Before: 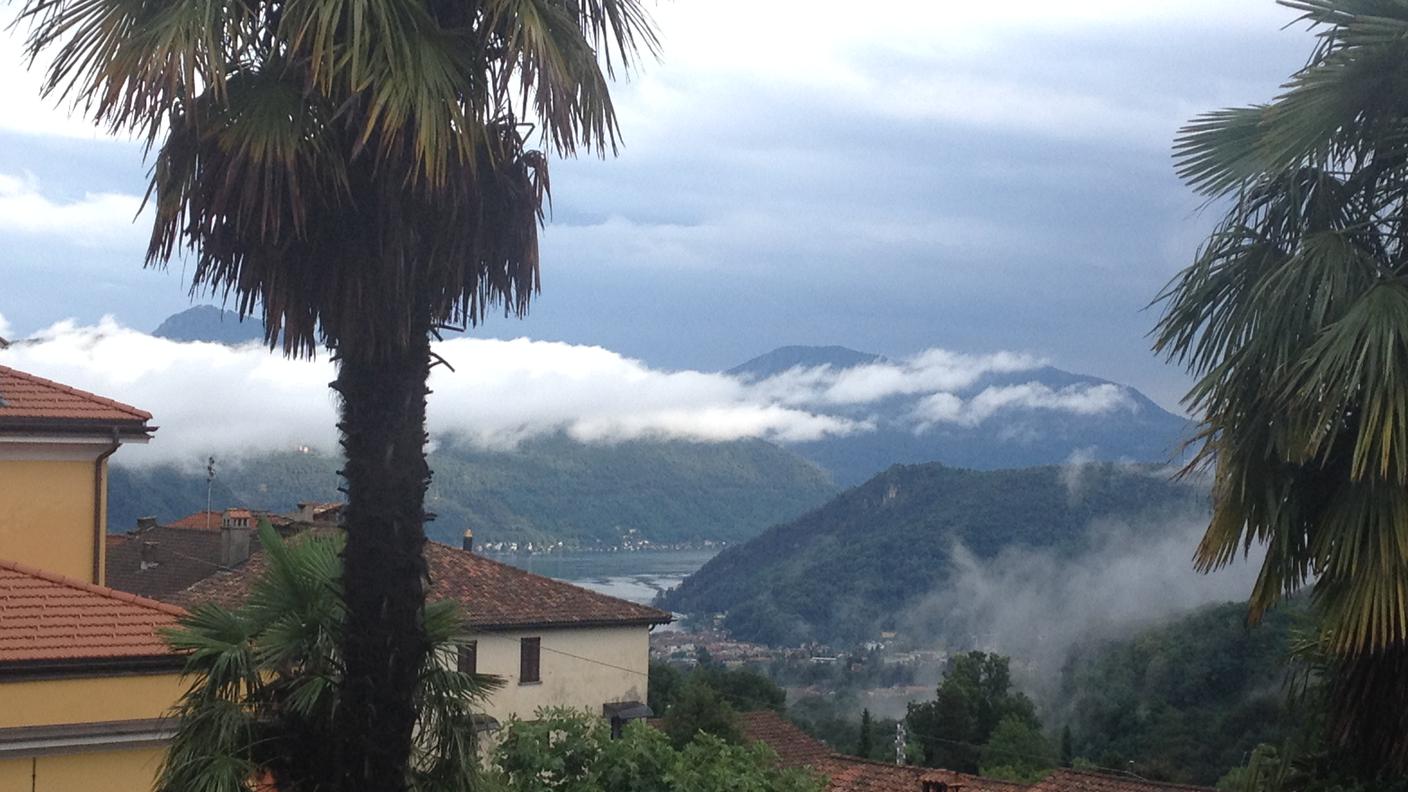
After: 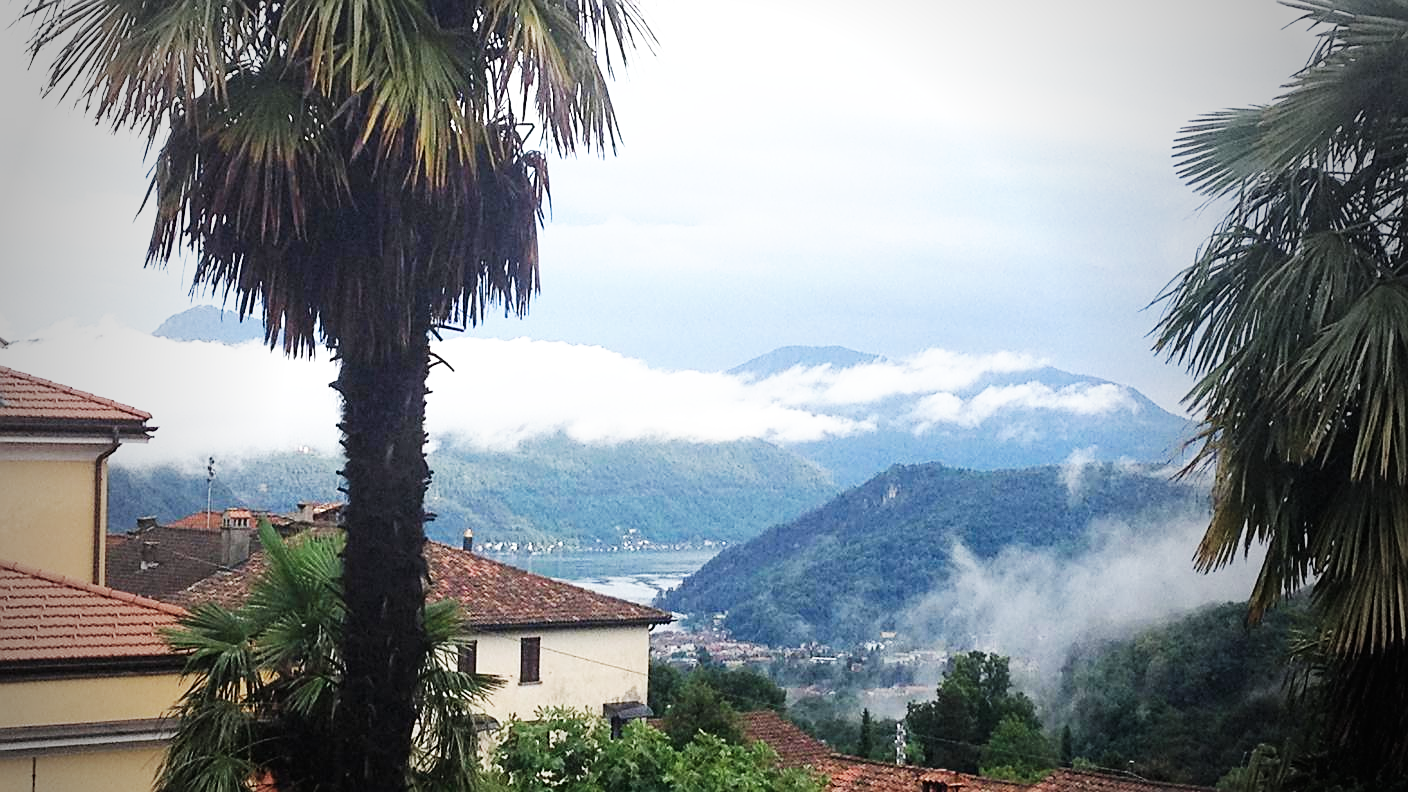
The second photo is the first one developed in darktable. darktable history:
base curve: curves: ch0 [(0, 0) (0.007, 0.004) (0.027, 0.03) (0.046, 0.07) (0.207, 0.54) (0.442, 0.872) (0.673, 0.972) (1, 1)], preserve colors none
sharpen: on, module defaults
vignetting: fall-off start 64.63%, center (-0.034, 0.148), width/height ratio 0.881
